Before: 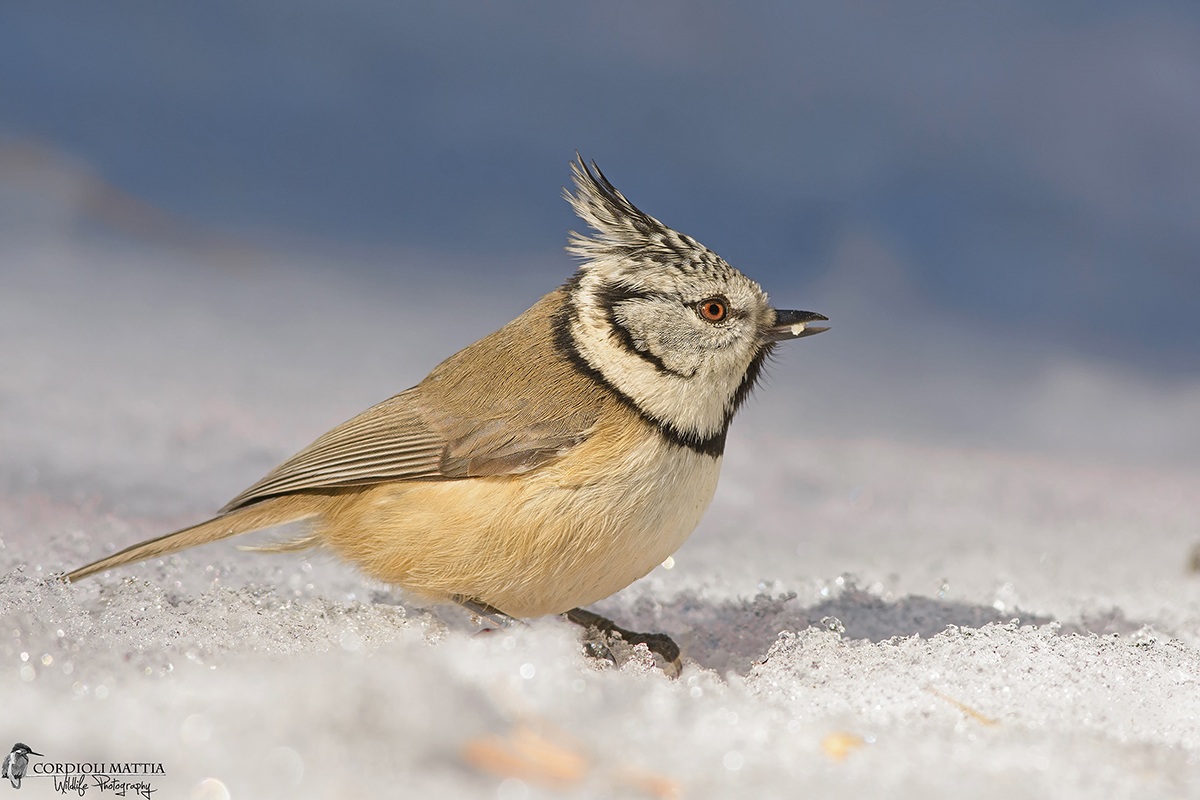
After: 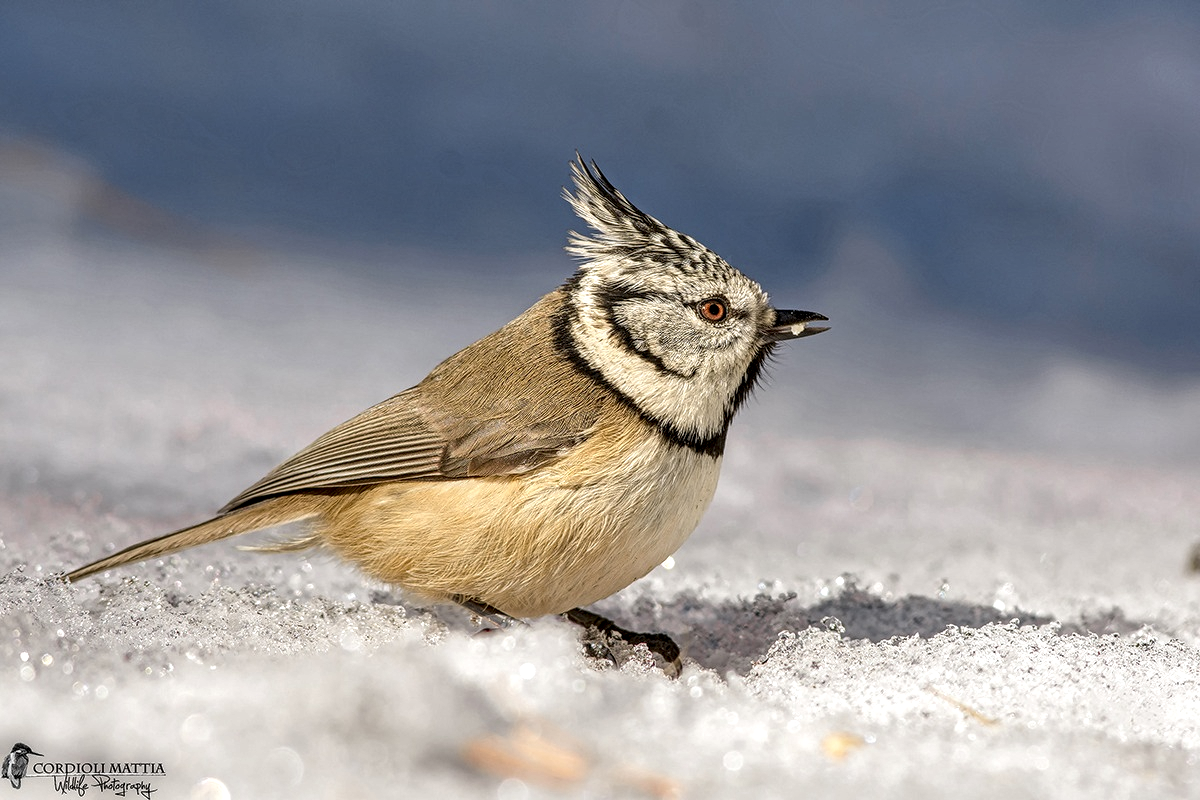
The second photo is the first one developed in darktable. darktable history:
local contrast: highlights 19%, detail 186%
exposure: black level correction 0.001, compensate highlight preservation false
